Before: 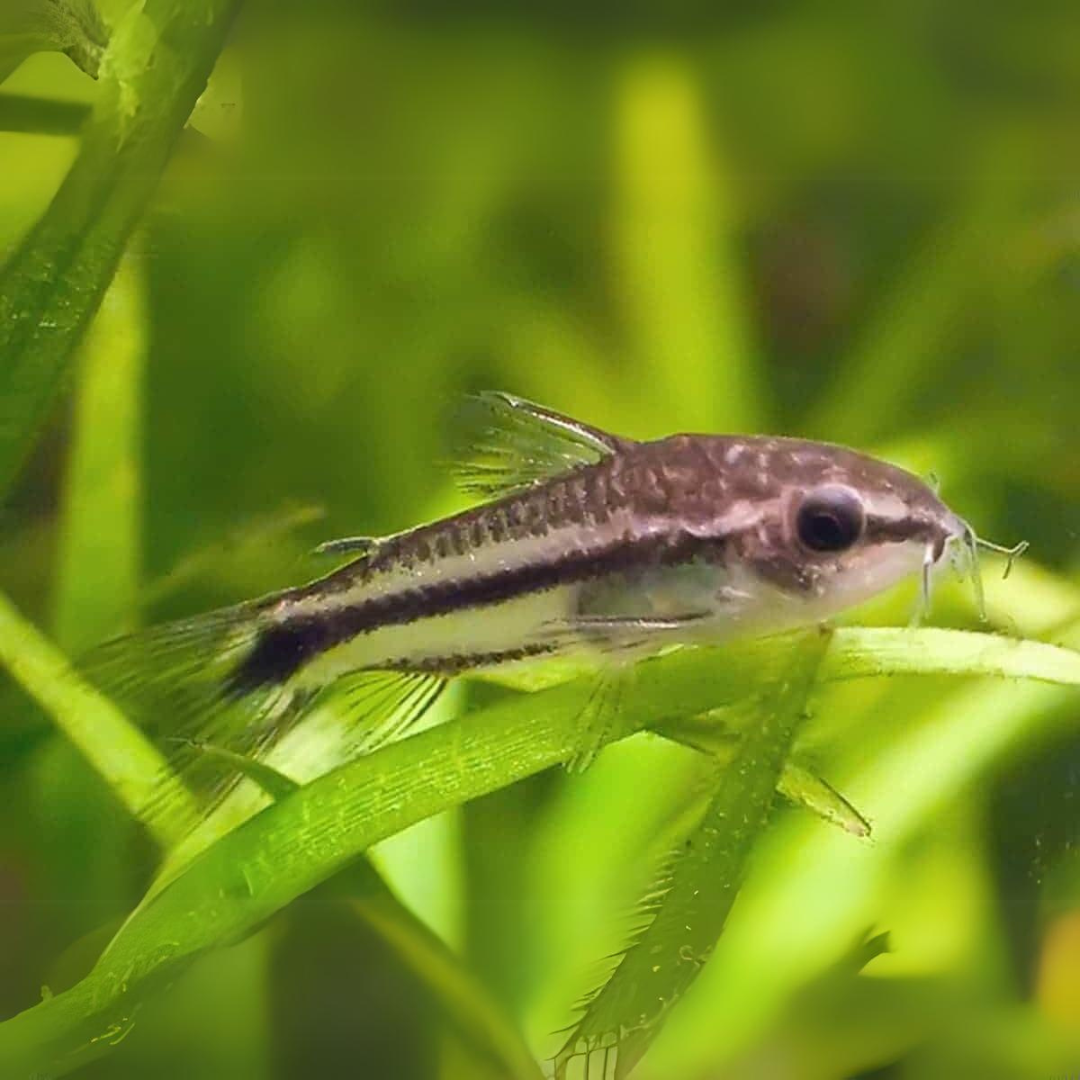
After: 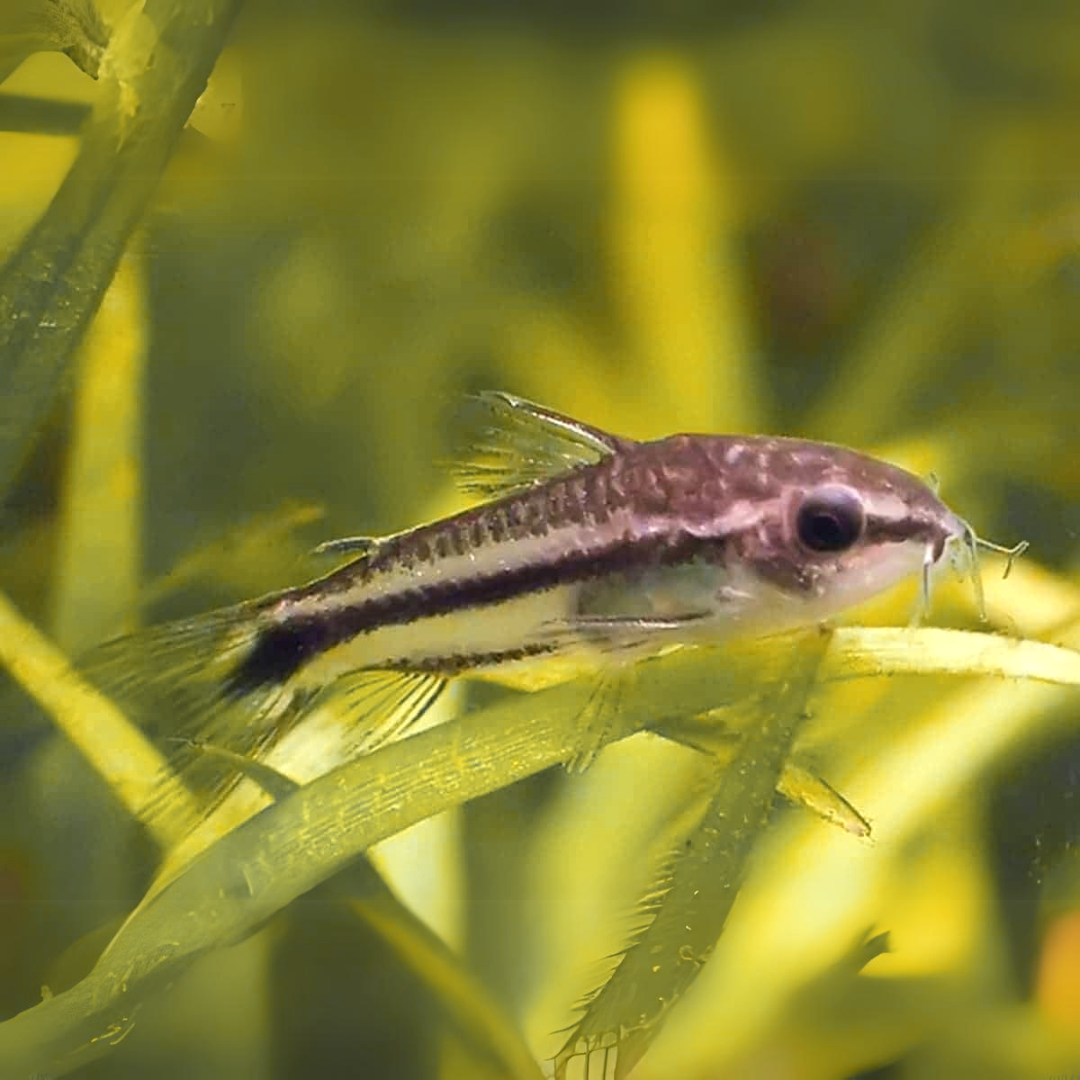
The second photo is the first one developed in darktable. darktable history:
levels: levels [0.016, 0.492, 0.969]
color zones: curves: ch1 [(0.29, 0.492) (0.373, 0.185) (0.509, 0.481)]; ch2 [(0.25, 0.462) (0.749, 0.457)], mix 25%
